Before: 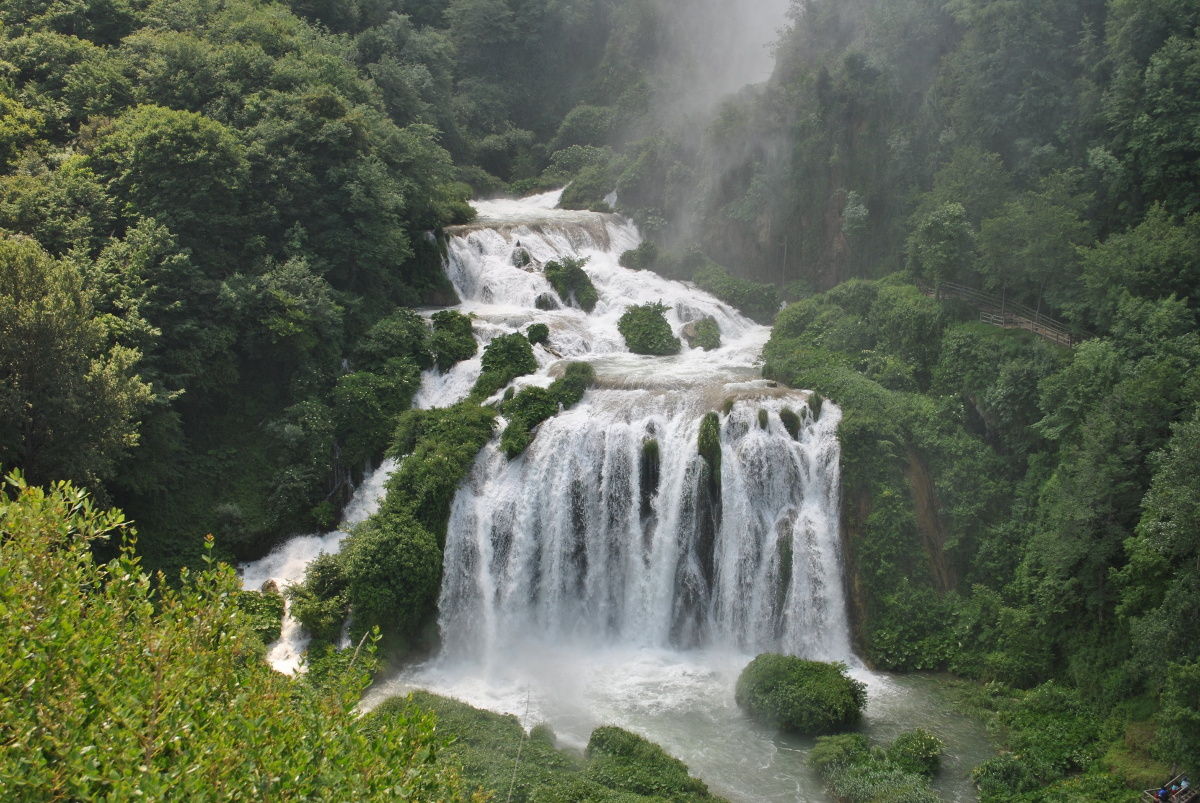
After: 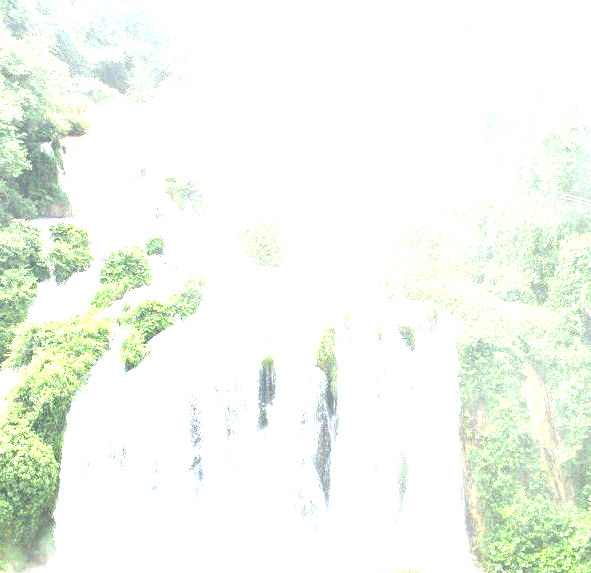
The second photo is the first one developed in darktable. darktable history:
crop: left 31.957%, top 10.974%, right 18.735%, bottom 17.616%
exposure: black level correction 0, exposure 3.922 EV, compensate exposure bias true, compensate highlight preservation false
